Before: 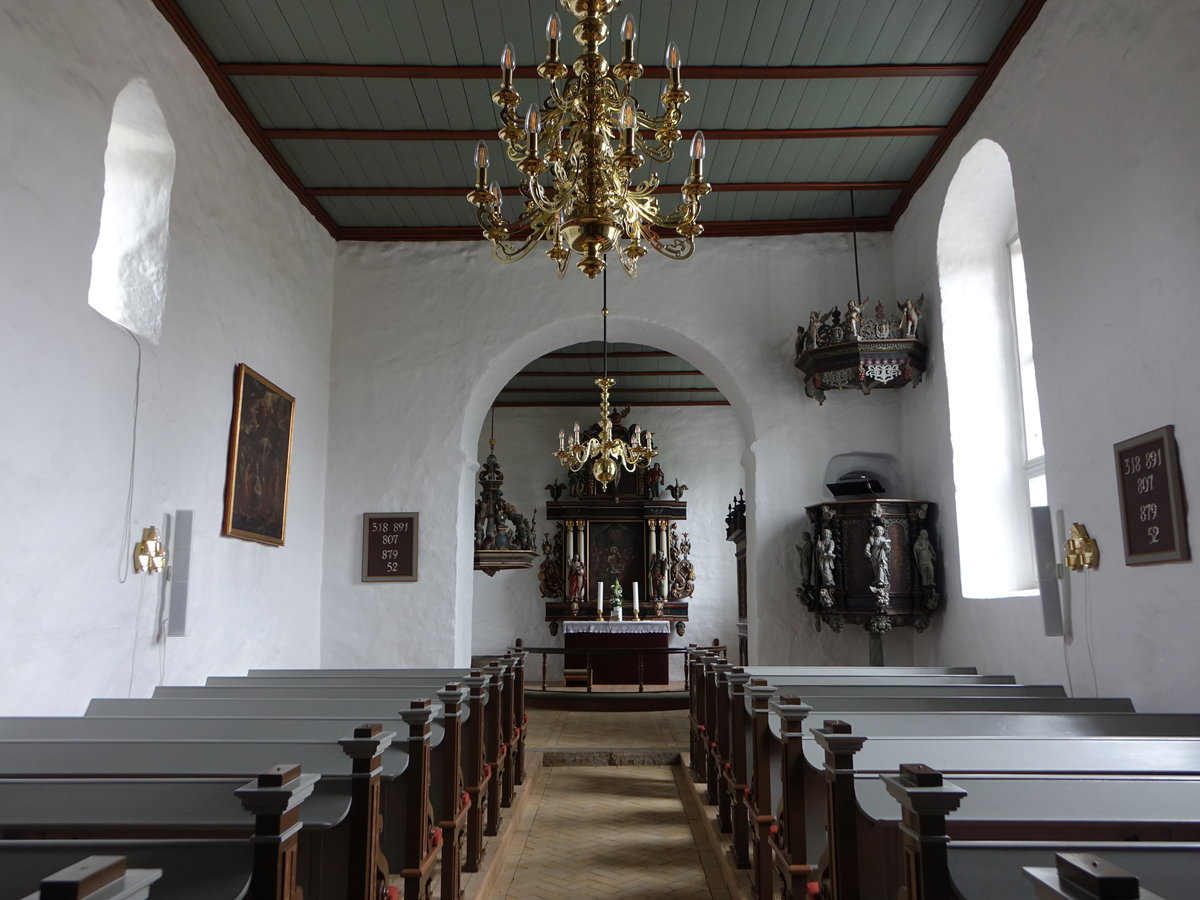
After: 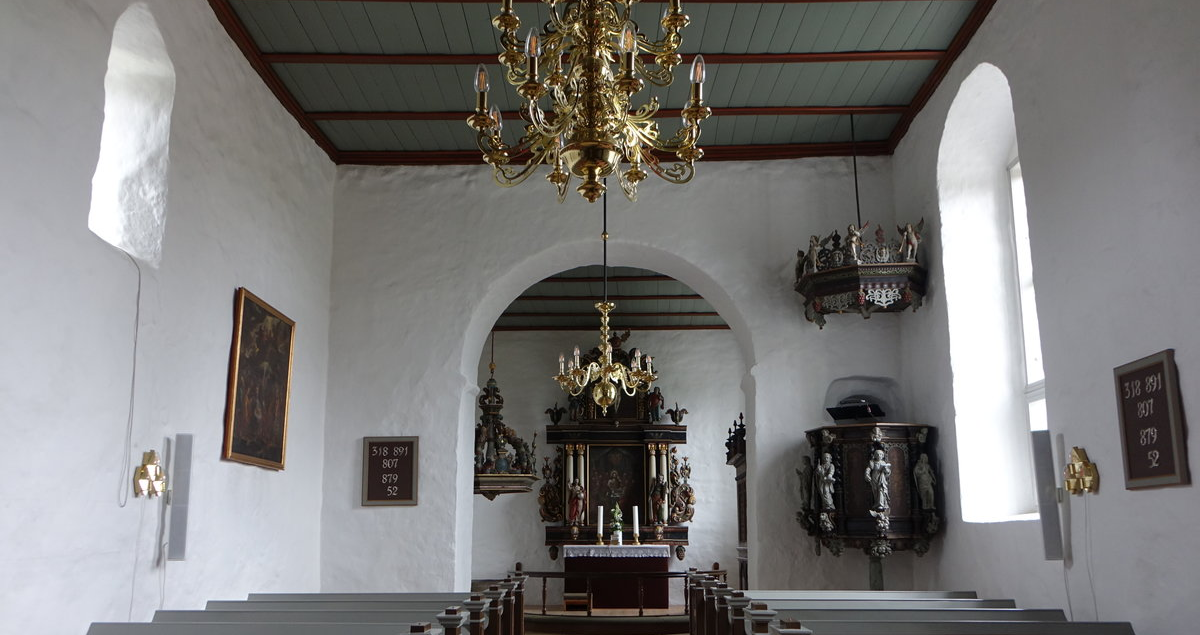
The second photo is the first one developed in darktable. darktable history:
crop and rotate: top 8.473%, bottom 20.956%
